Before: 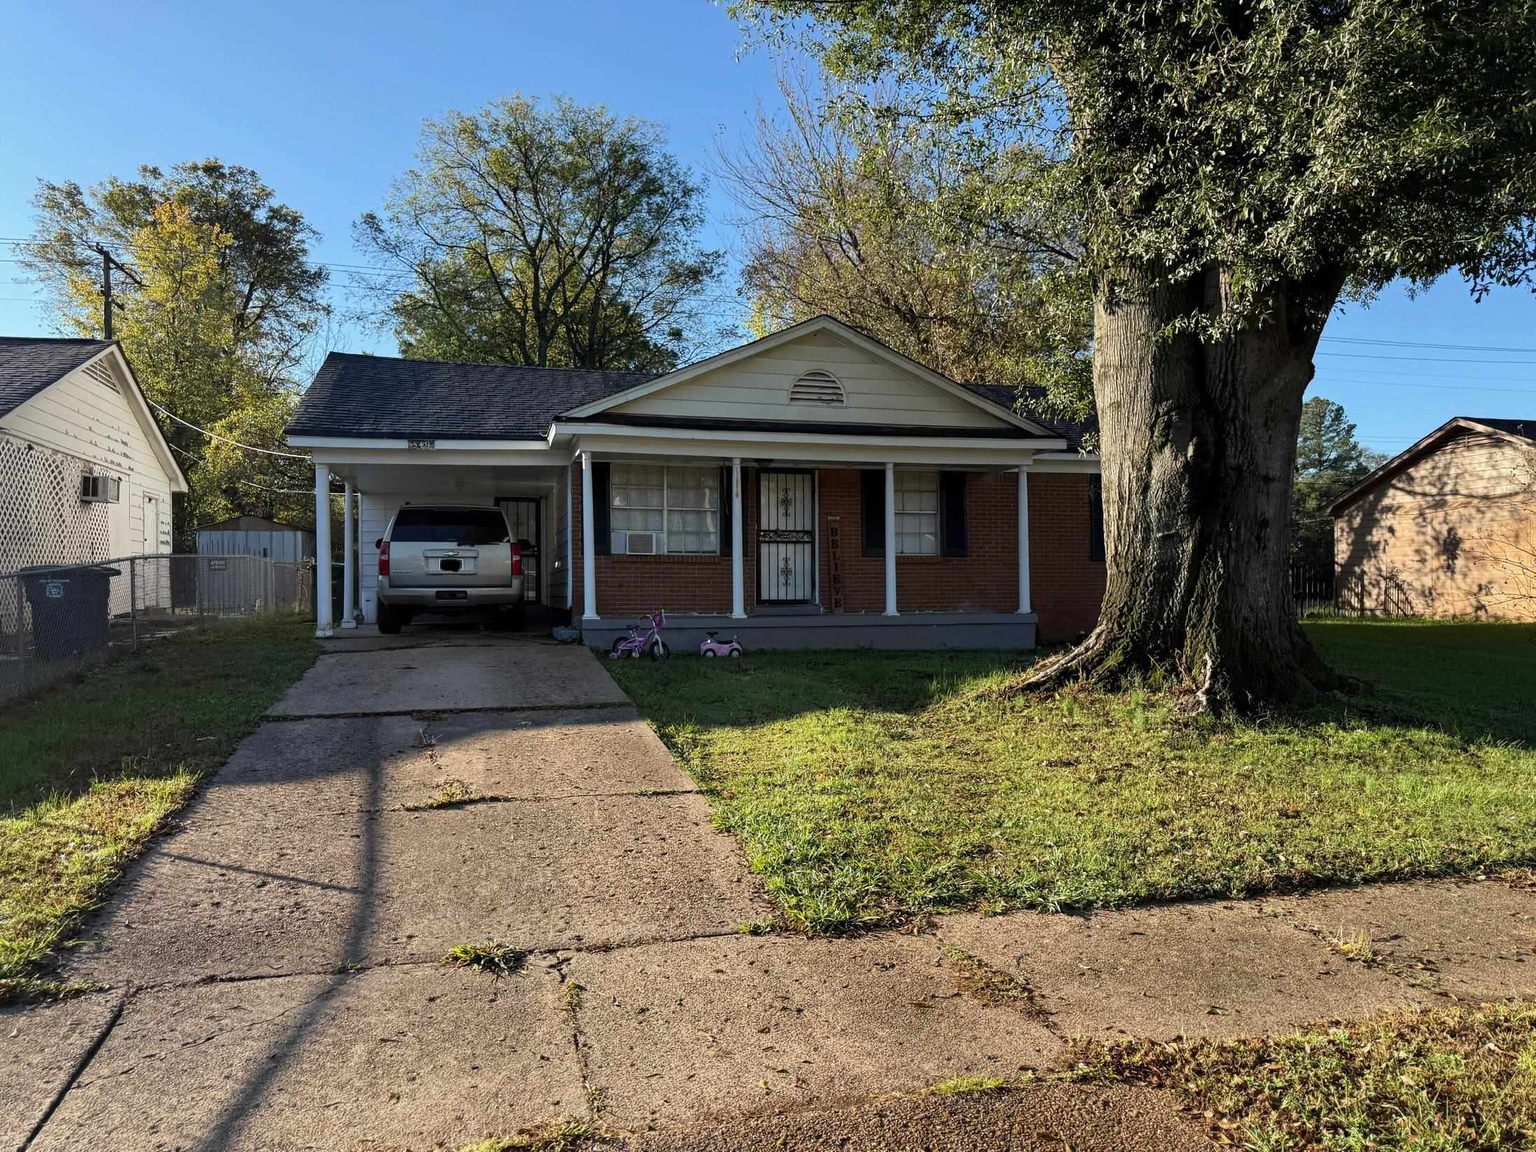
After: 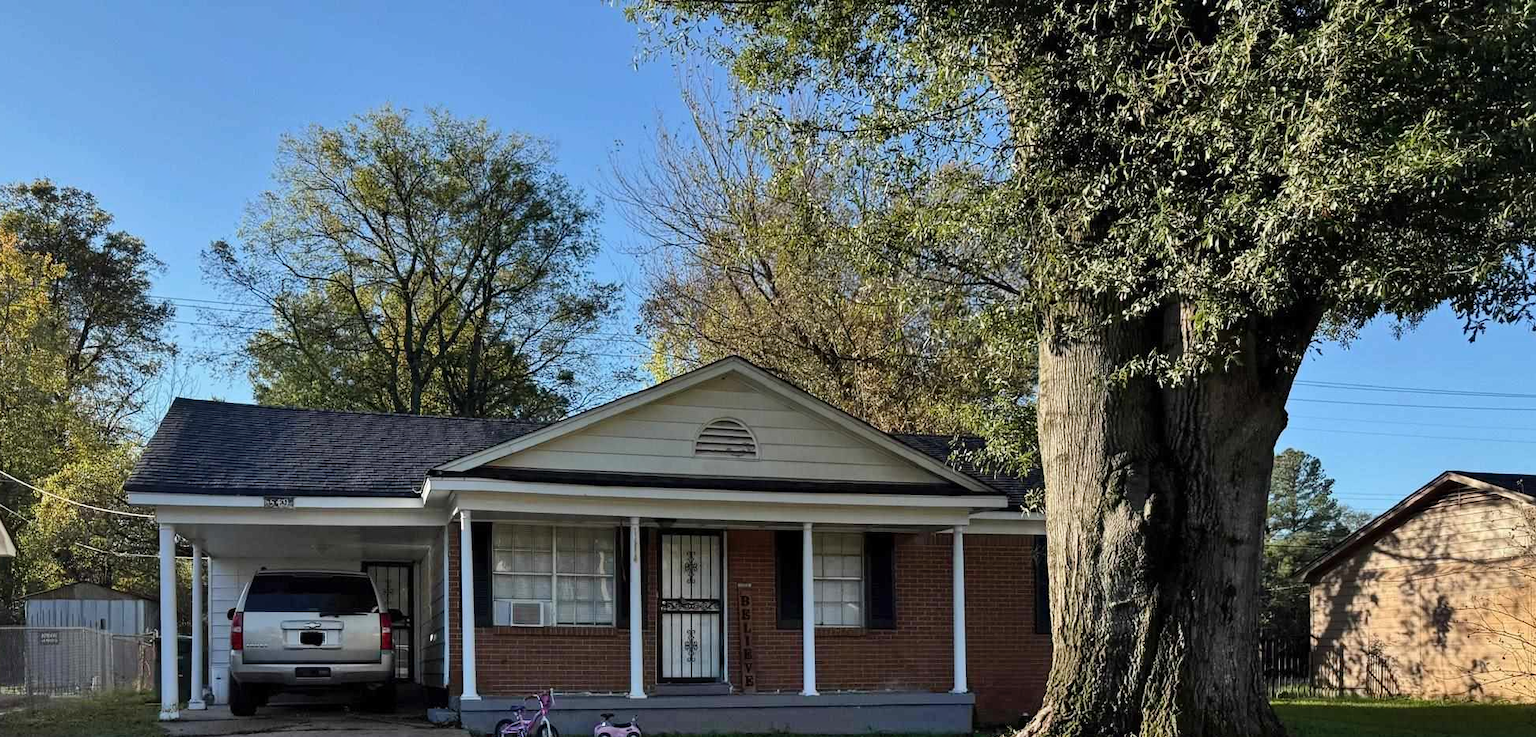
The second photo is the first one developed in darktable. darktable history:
shadows and highlights: soften with gaussian
crop and rotate: left 11.432%, bottom 43.282%
